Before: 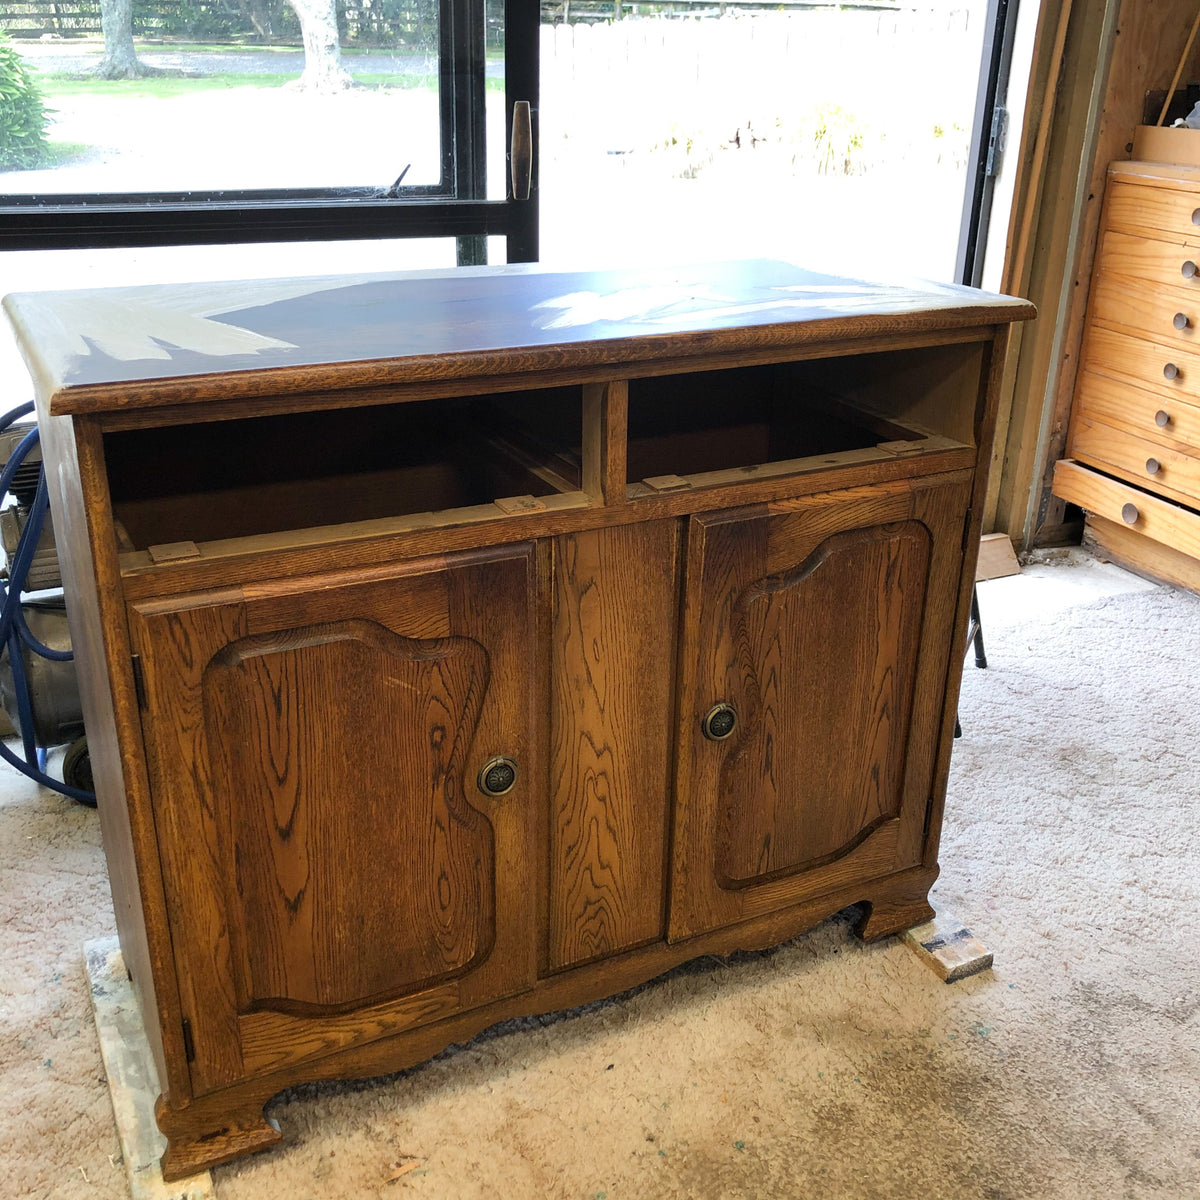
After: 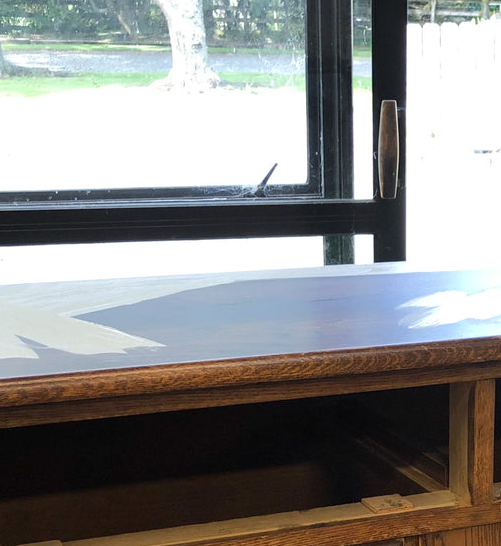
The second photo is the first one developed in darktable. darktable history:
haze removal: adaptive false
crop and rotate: left 11.085%, top 0.085%, right 47.128%, bottom 54.386%
